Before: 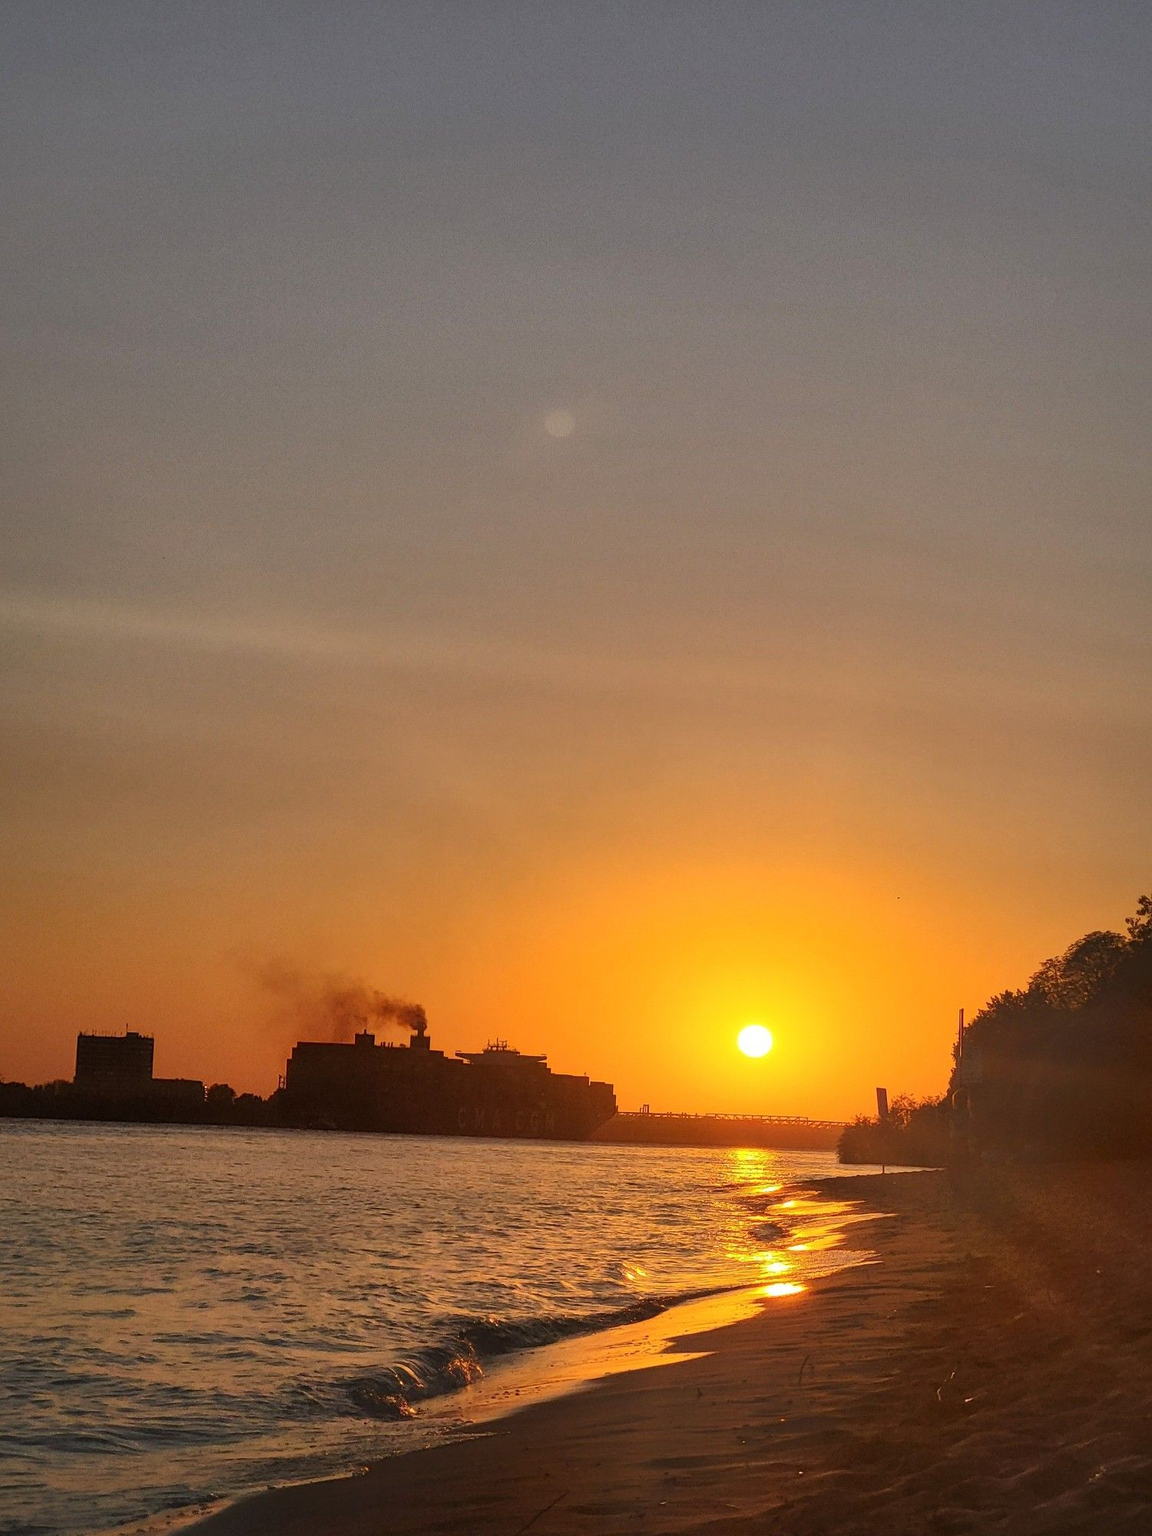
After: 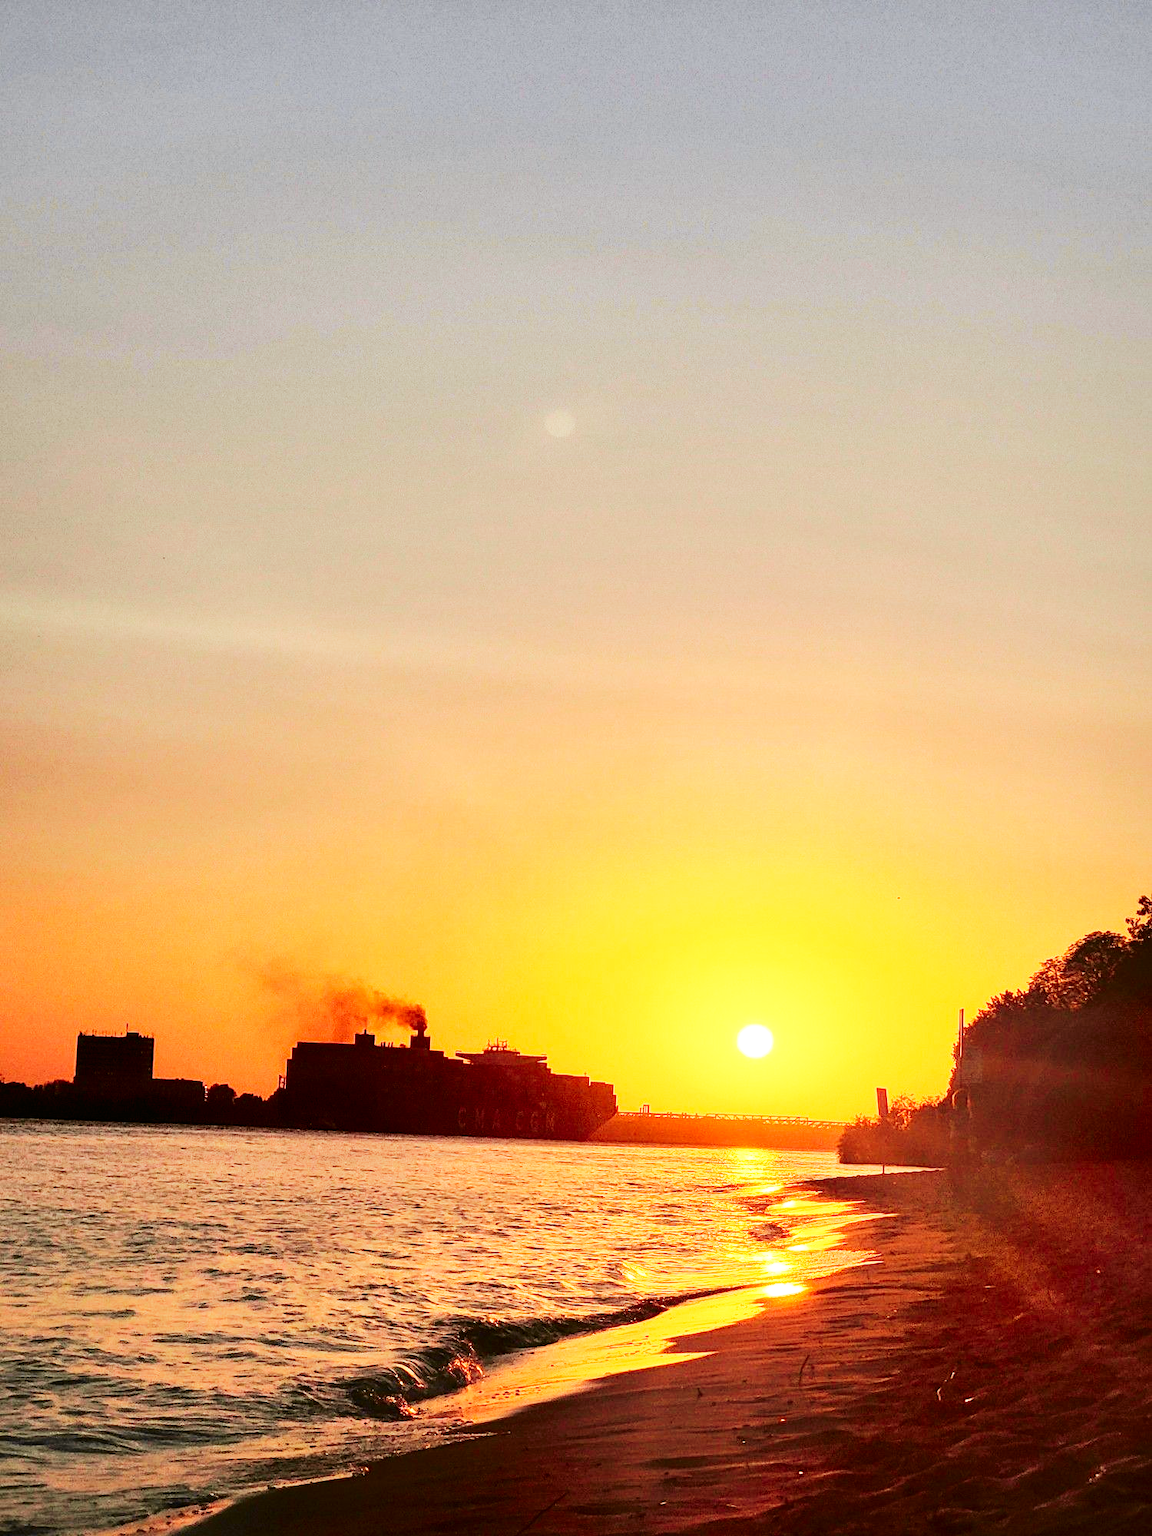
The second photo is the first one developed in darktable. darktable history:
base curve: curves: ch0 [(0, 0) (0.007, 0.004) (0.027, 0.03) (0.046, 0.07) (0.207, 0.54) (0.442, 0.872) (0.673, 0.972) (1, 1)], preserve colors none
tone curve: curves: ch0 [(0.003, 0) (0.066, 0.031) (0.163, 0.112) (0.264, 0.238) (0.395, 0.408) (0.517, 0.56) (0.684, 0.734) (0.791, 0.814) (1, 1)]; ch1 [(0, 0) (0.164, 0.115) (0.337, 0.332) (0.39, 0.398) (0.464, 0.461) (0.501, 0.5) (0.507, 0.5) (0.534, 0.532) (0.577, 0.59) (0.652, 0.681) (0.733, 0.749) (0.811, 0.796) (1, 1)]; ch2 [(0, 0) (0.337, 0.382) (0.464, 0.476) (0.501, 0.5) (0.527, 0.54) (0.551, 0.565) (0.6, 0.59) (0.687, 0.675) (1, 1)], color space Lab, independent channels, preserve colors none
